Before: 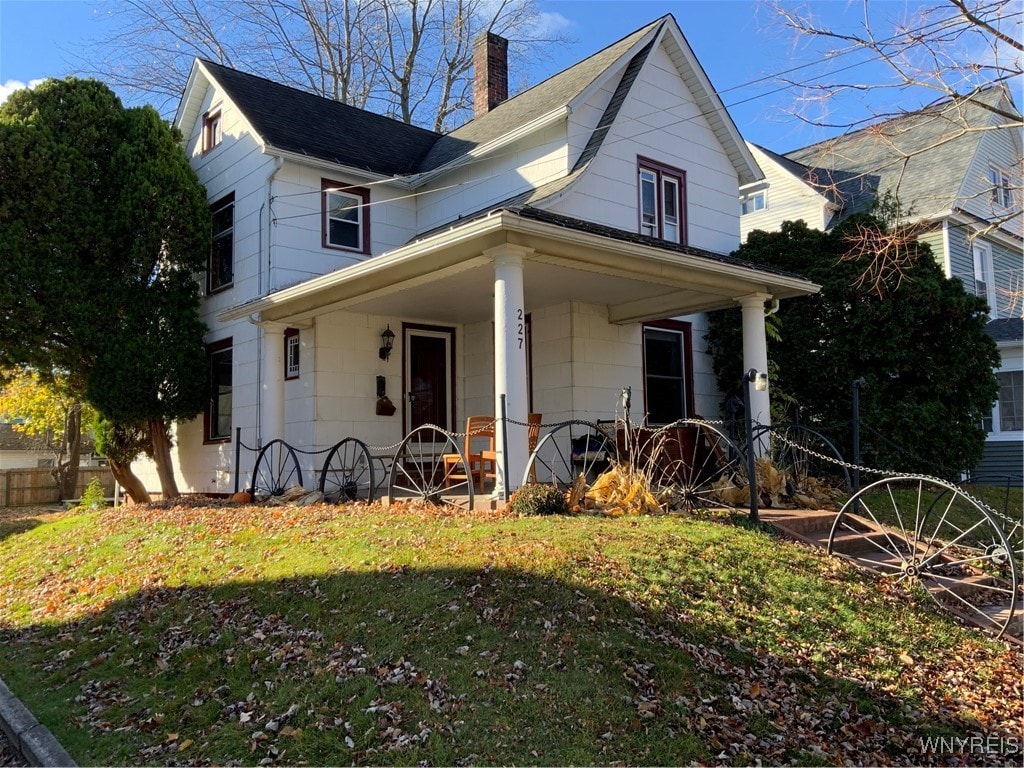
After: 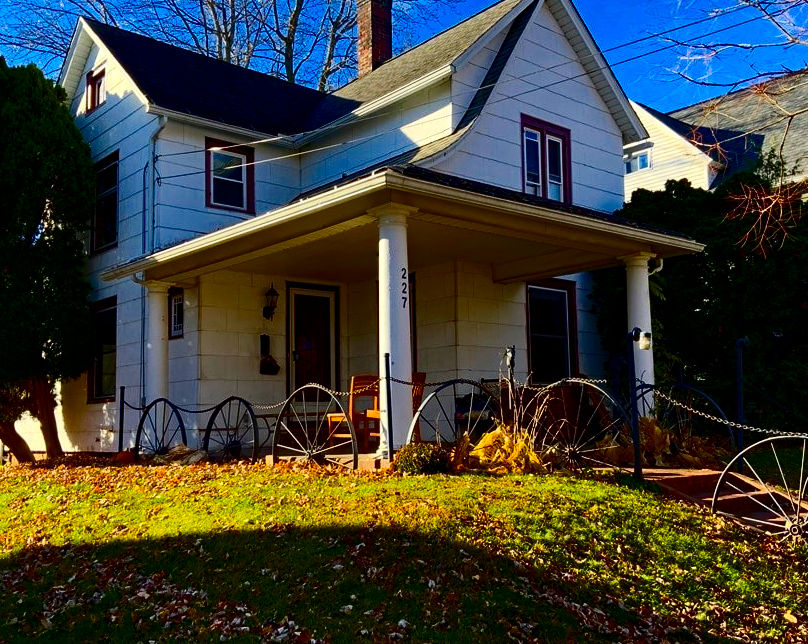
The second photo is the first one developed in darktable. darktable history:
crop: left 11.413%, top 5.389%, right 9.585%, bottom 10.714%
haze removal: compatibility mode true, adaptive false
contrast brightness saturation: contrast 0.242, brightness -0.231, saturation 0.138
color balance rgb: linear chroma grading › global chroma 40.509%, perceptual saturation grading › global saturation 15.714%, perceptual saturation grading › highlights -19.575%, perceptual saturation grading › shadows 19.441%, global vibrance 1.409%, saturation formula JzAzBz (2021)
